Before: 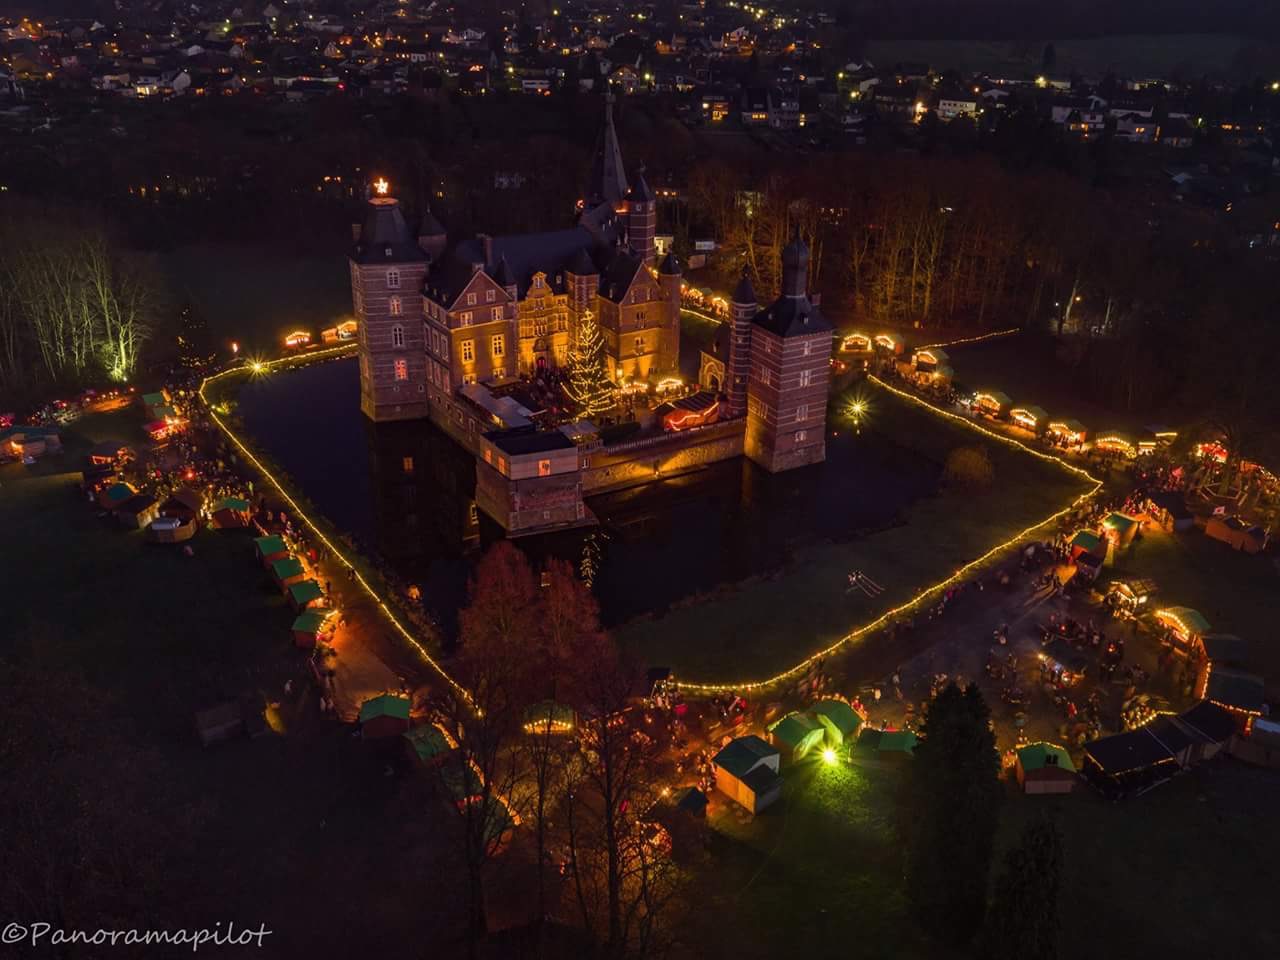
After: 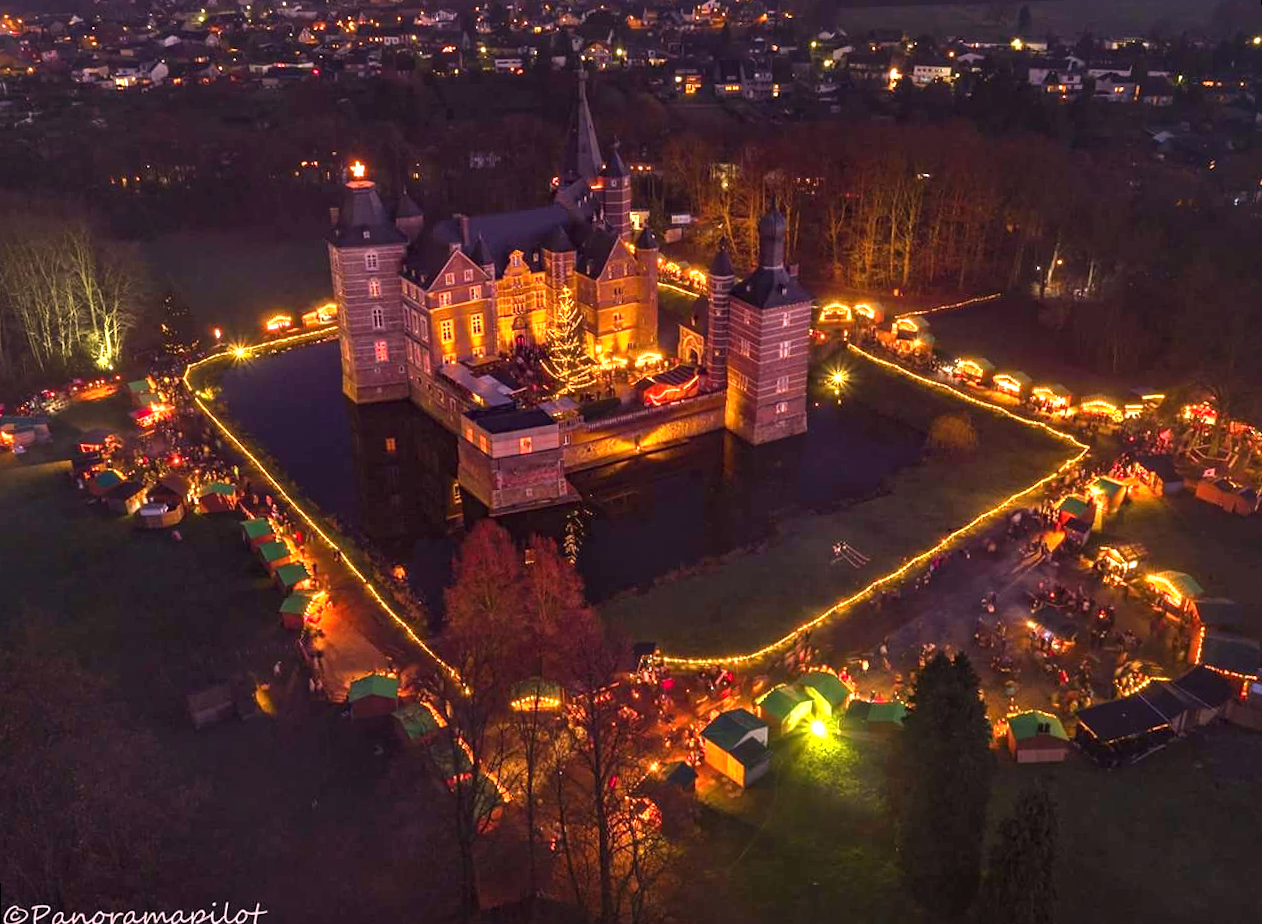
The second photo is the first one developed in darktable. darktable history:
exposure: black level correction 0, exposure 1.45 EV, compensate exposure bias true, compensate highlight preservation false
color correction: highlights a* 14.52, highlights b* 4.84
rotate and perspective: rotation -1.32°, lens shift (horizontal) -0.031, crop left 0.015, crop right 0.985, crop top 0.047, crop bottom 0.982
